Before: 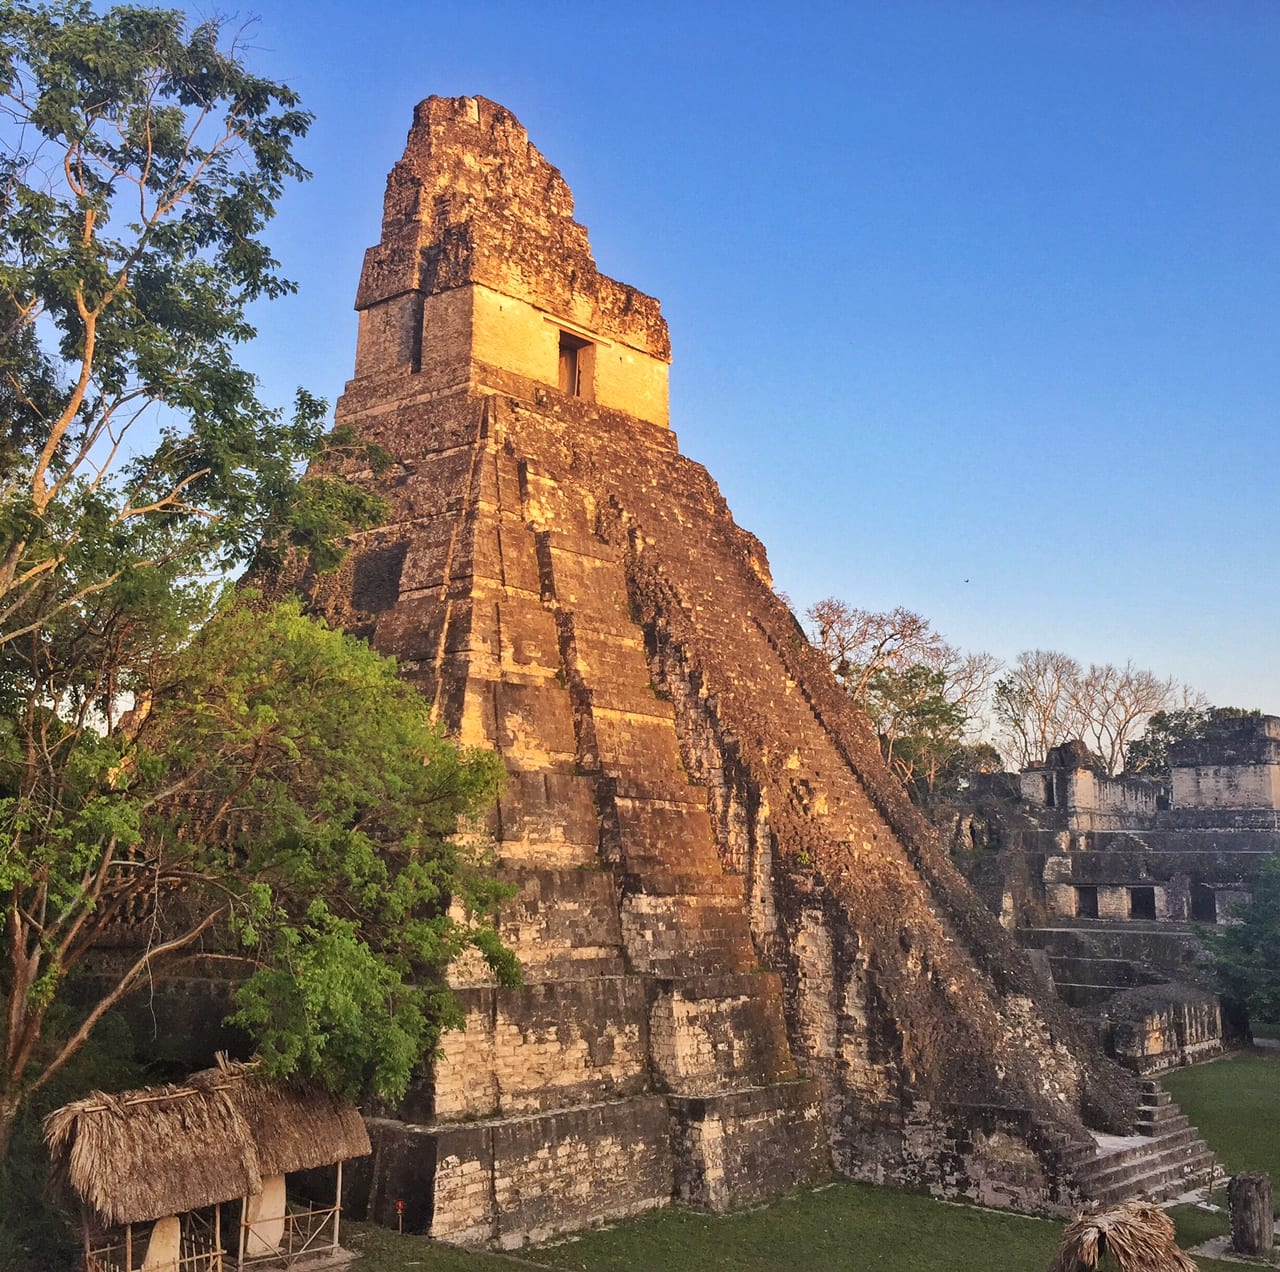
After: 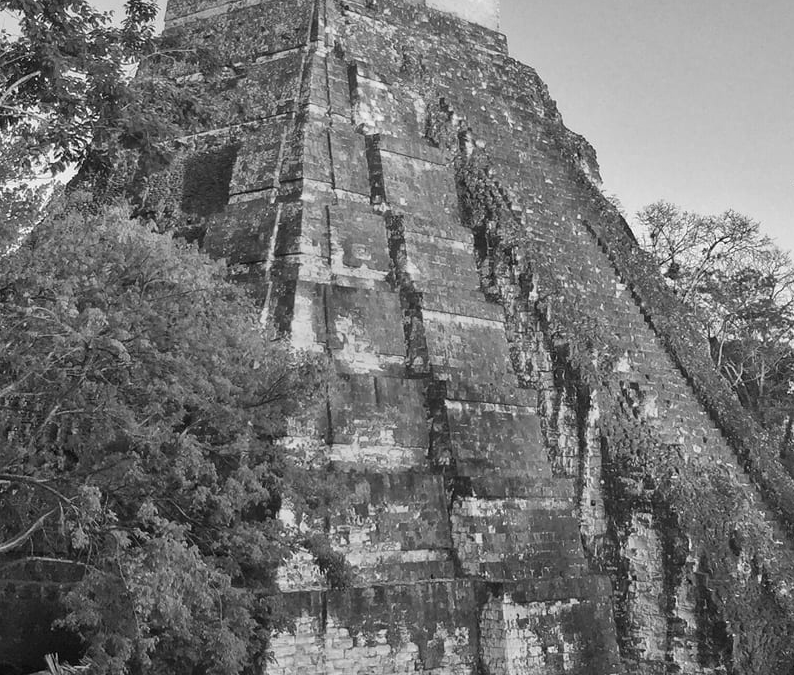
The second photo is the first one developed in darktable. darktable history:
monochrome: on, module defaults
crop: left 13.312%, top 31.28%, right 24.627%, bottom 15.582%
